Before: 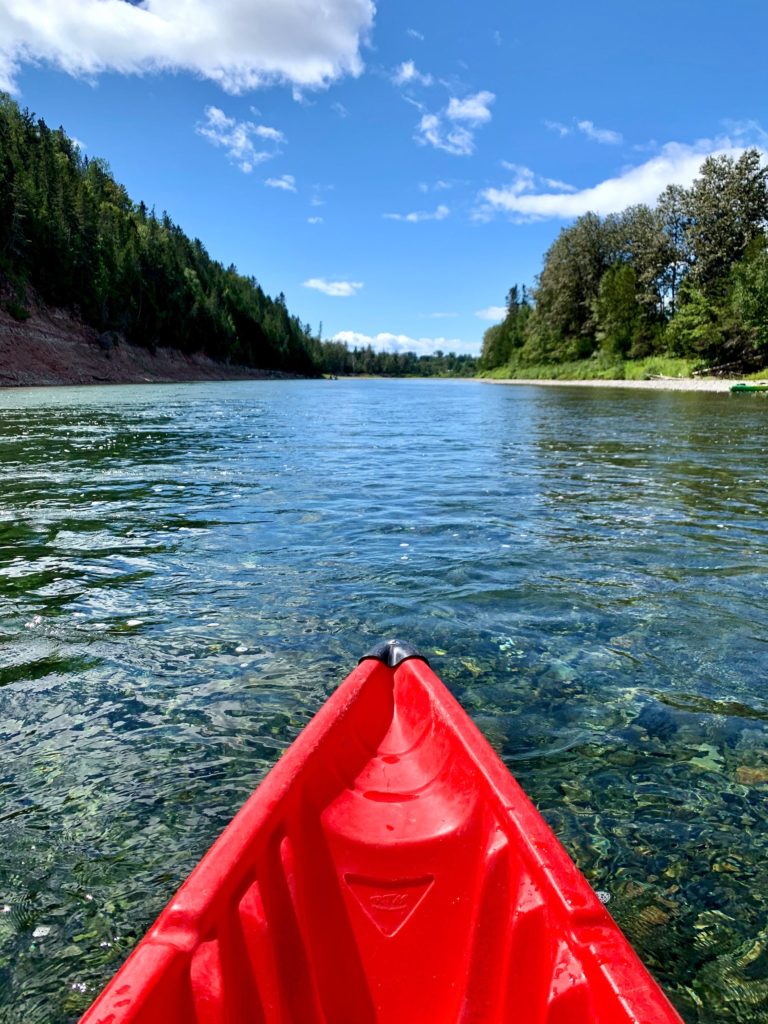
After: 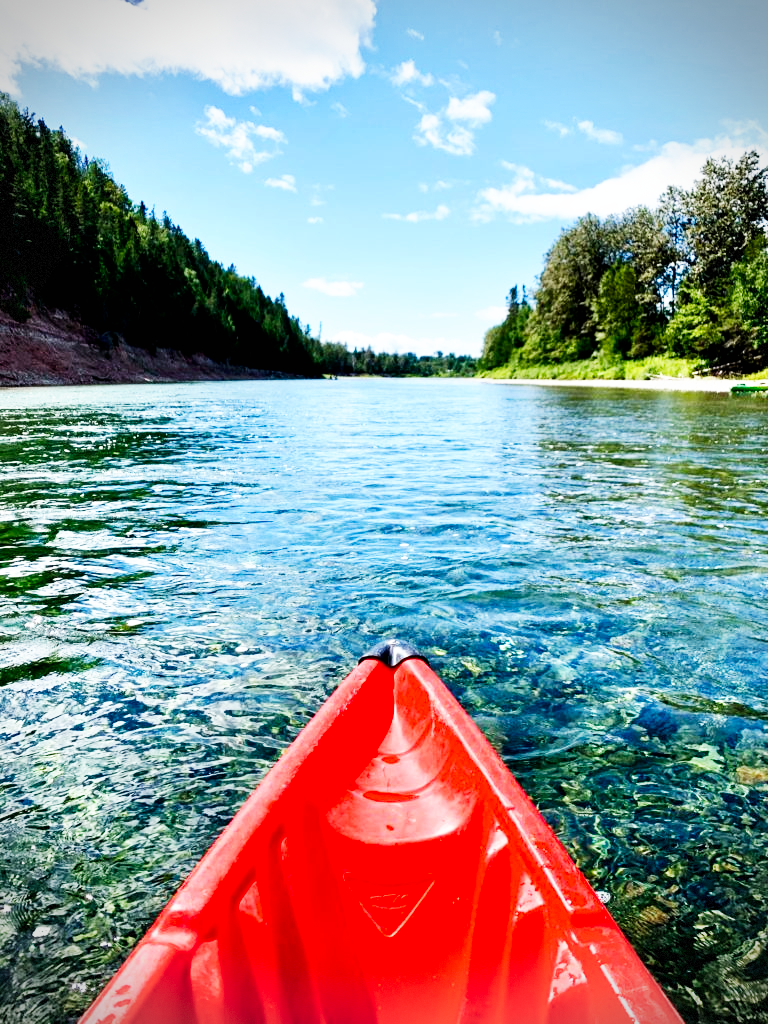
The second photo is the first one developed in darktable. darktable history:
vignetting: dithering 8-bit output, unbound false
base curve: curves: ch0 [(0, 0) (0.007, 0.004) (0.027, 0.03) (0.046, 0.07) (0.207, 0.54) (0.442, 0.872) (0.673, 0.972) (1, 1)], preserve colors none
exposure: black level correction 0.004, exposure 0.014 EV, compensate highlight preservation false
